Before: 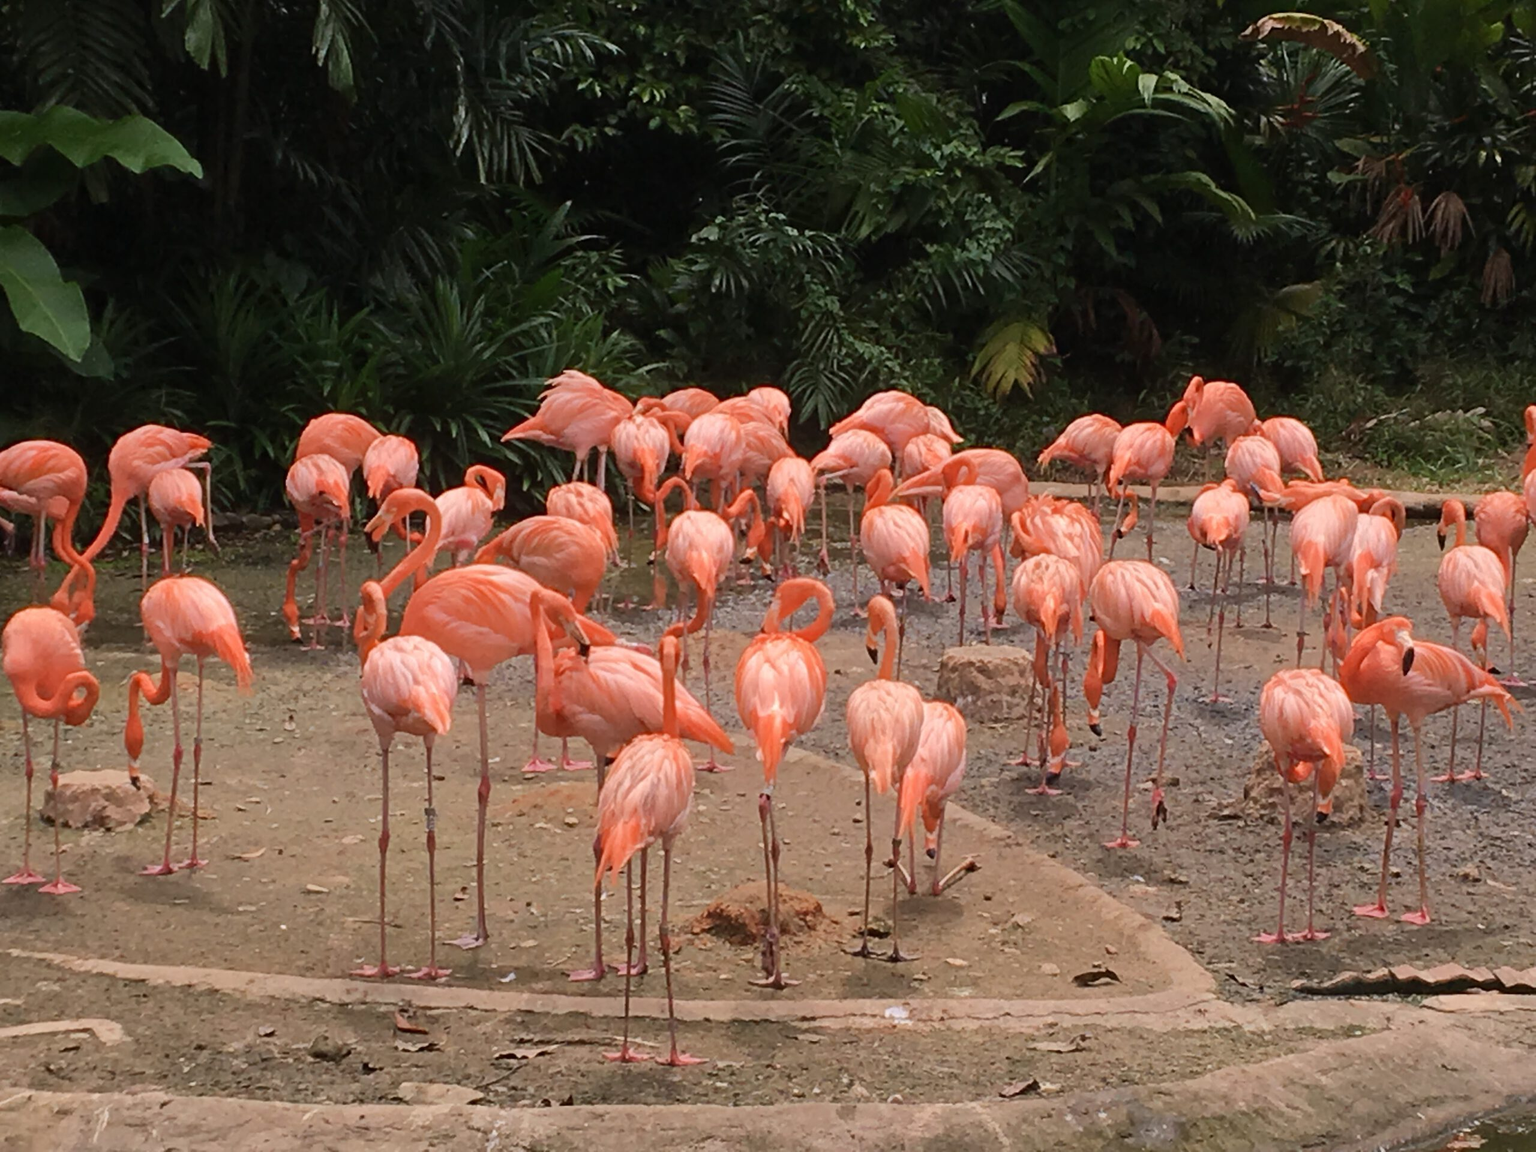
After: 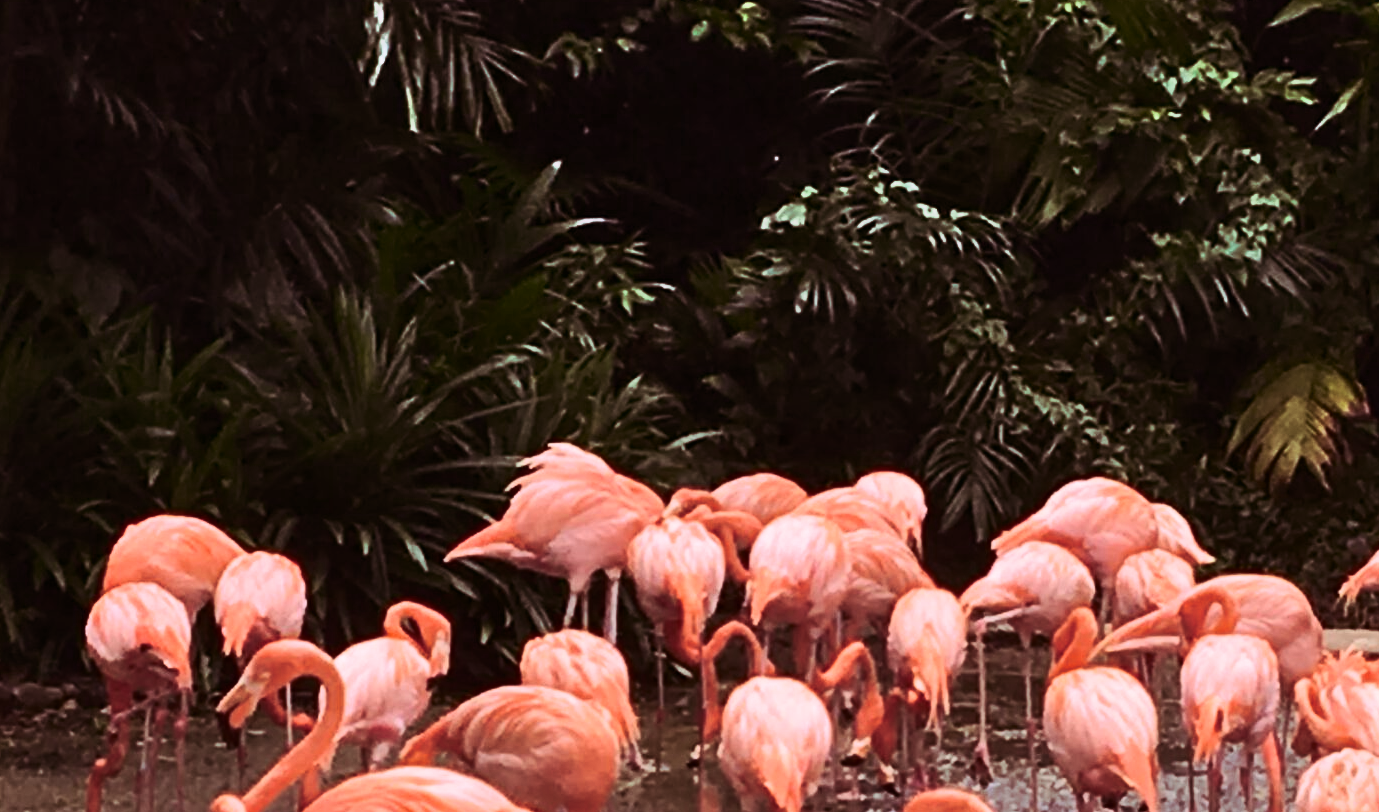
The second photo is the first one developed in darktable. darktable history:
split-toning: highlights › hue 298.8°, highlights › saturation 0.73, compress 41.76%
crop: left 15.306%, top 9.065%, right 30.789%, bottom 48.638%
shadows and highlights: low approximation 0.01, soften with gaussian
contrast brightness saturation: contrast 0.4, brightness 0.1, saturation 0.21
white balance: red 0.98, blue 1.034
tone curve: curves: ch0 [(0, 0) (0.915, 0.89) (1, 1)]
